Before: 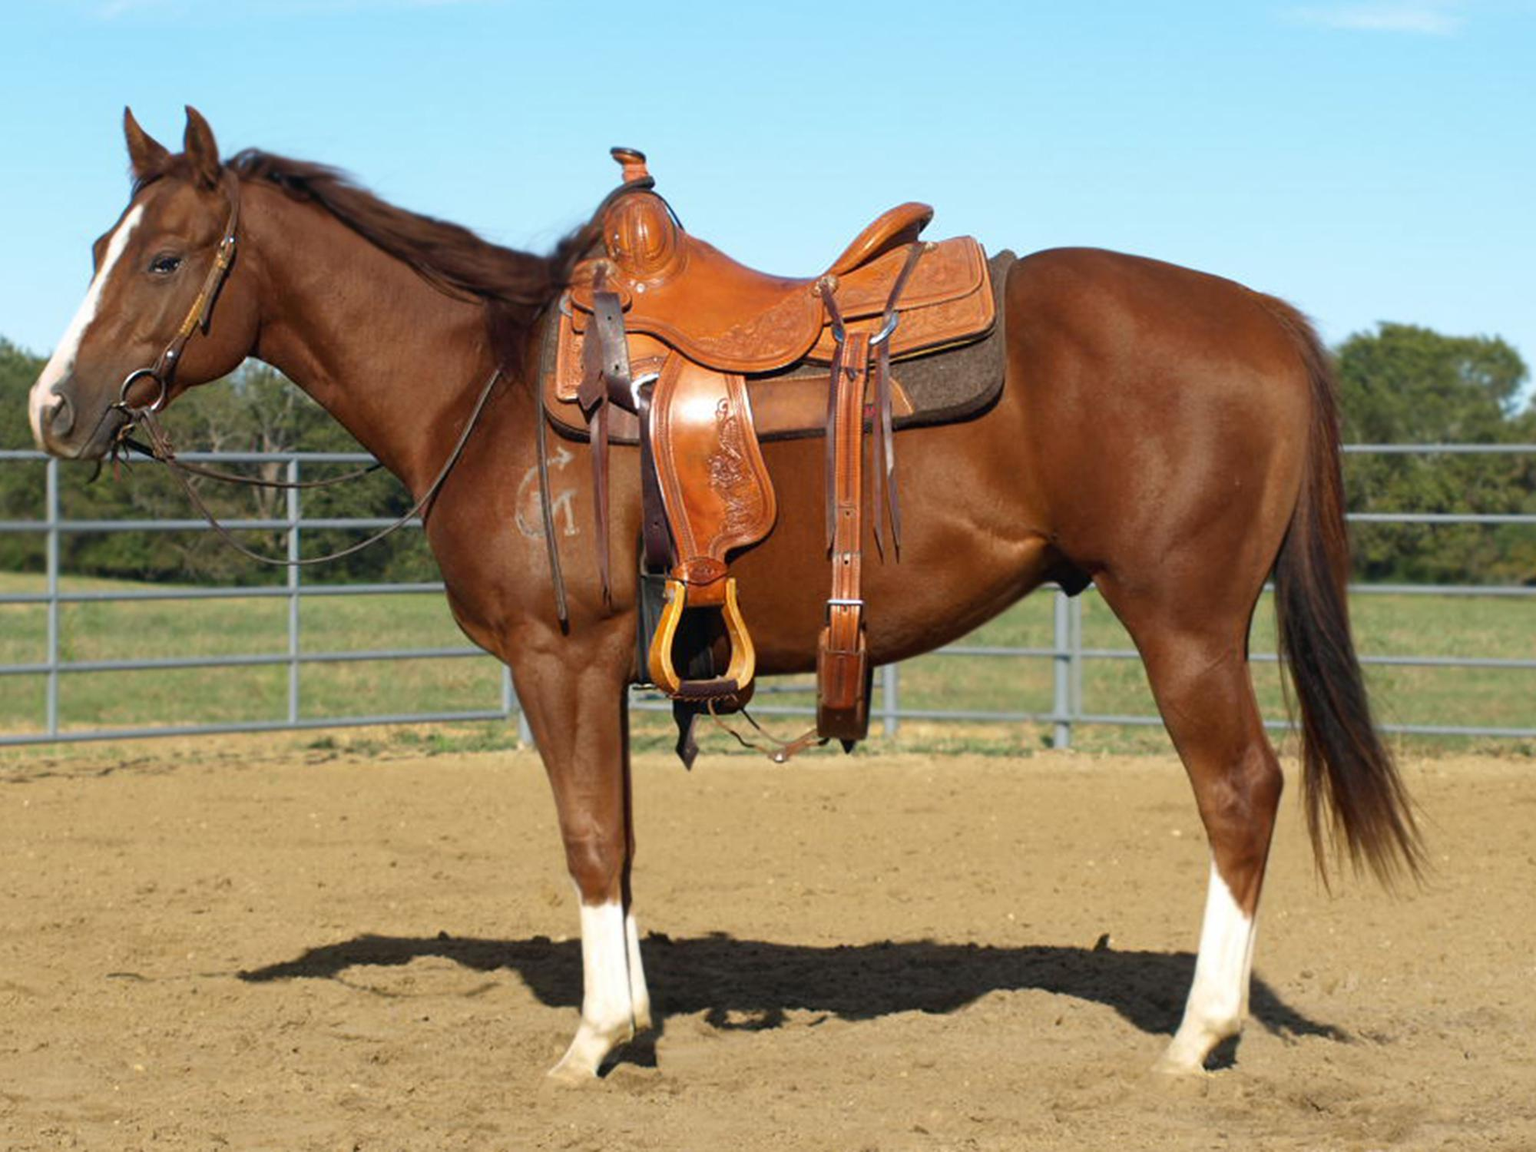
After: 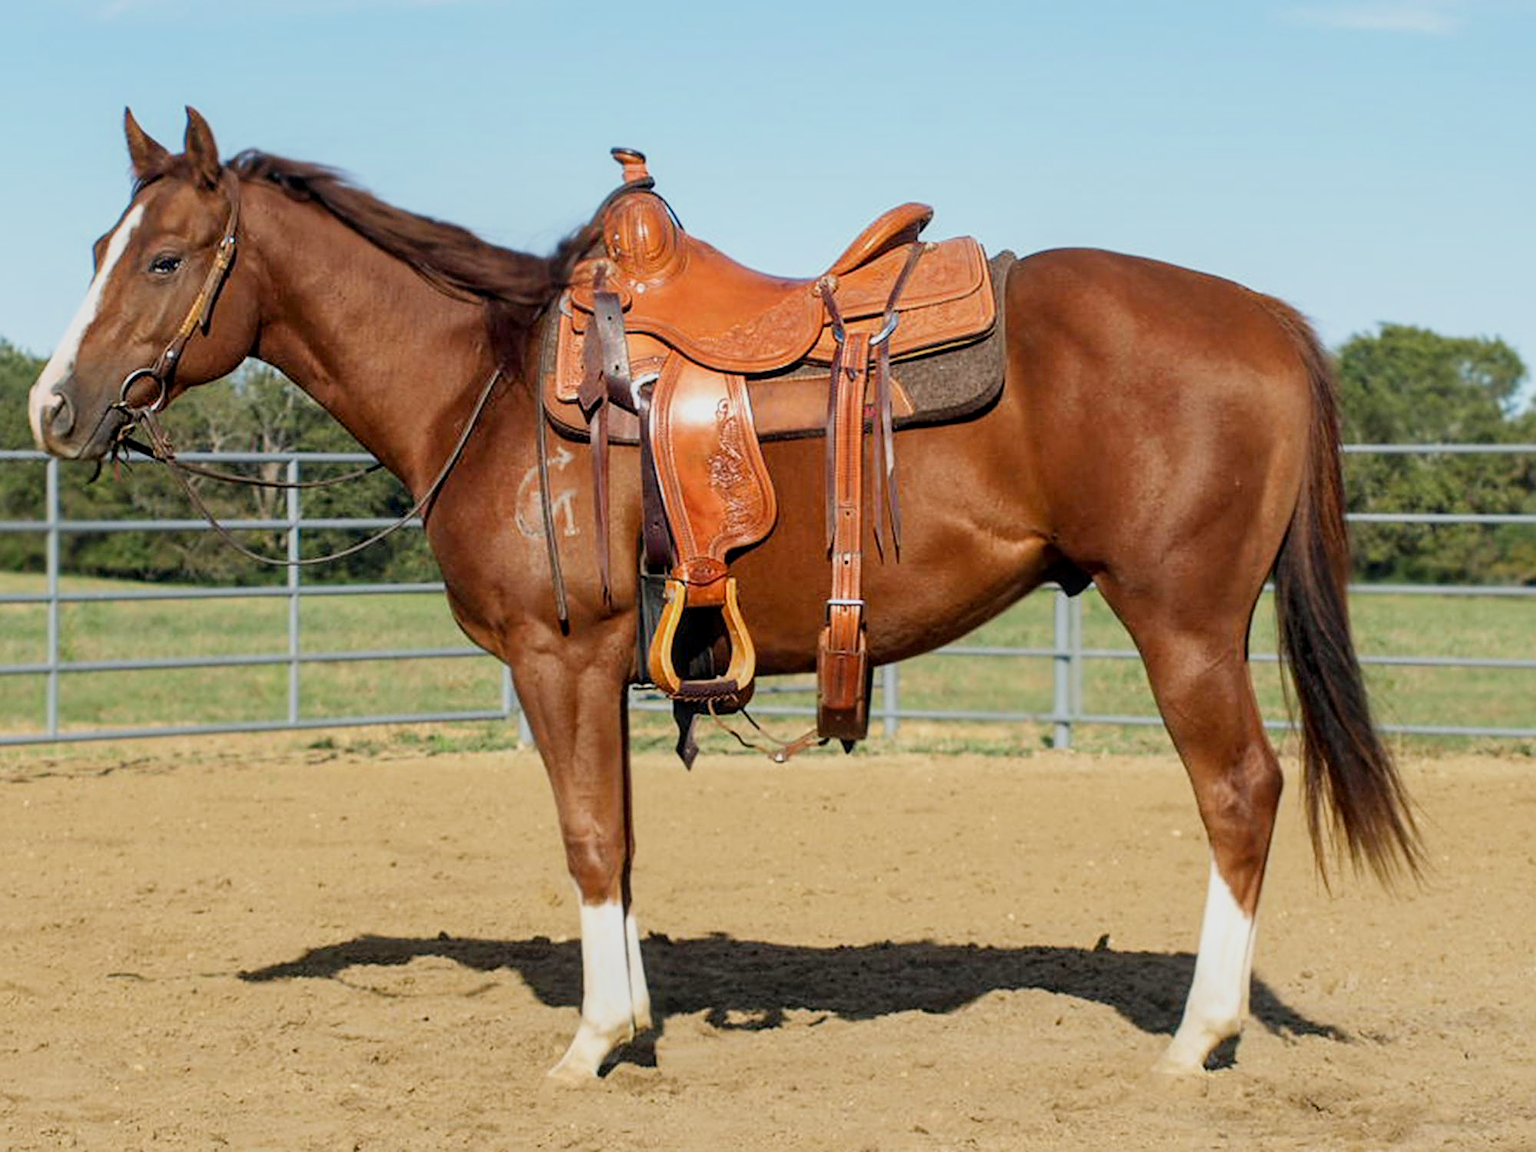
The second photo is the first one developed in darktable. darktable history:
sharpen: on, module defaults
exposure: black level correction 0.001, exposure 0.192 EV, compensate highlight preservation false
filmic rgb: black relative exposure -16 EV, white relative exposure 4.93 EV, hardness 6.24
levels: levels [0, 0.478, 1]
tone equalizer: edges refinement/feathering 500, mask exposure compensation -1.57 EV, preserve details no
local contrast: on, module defaults
